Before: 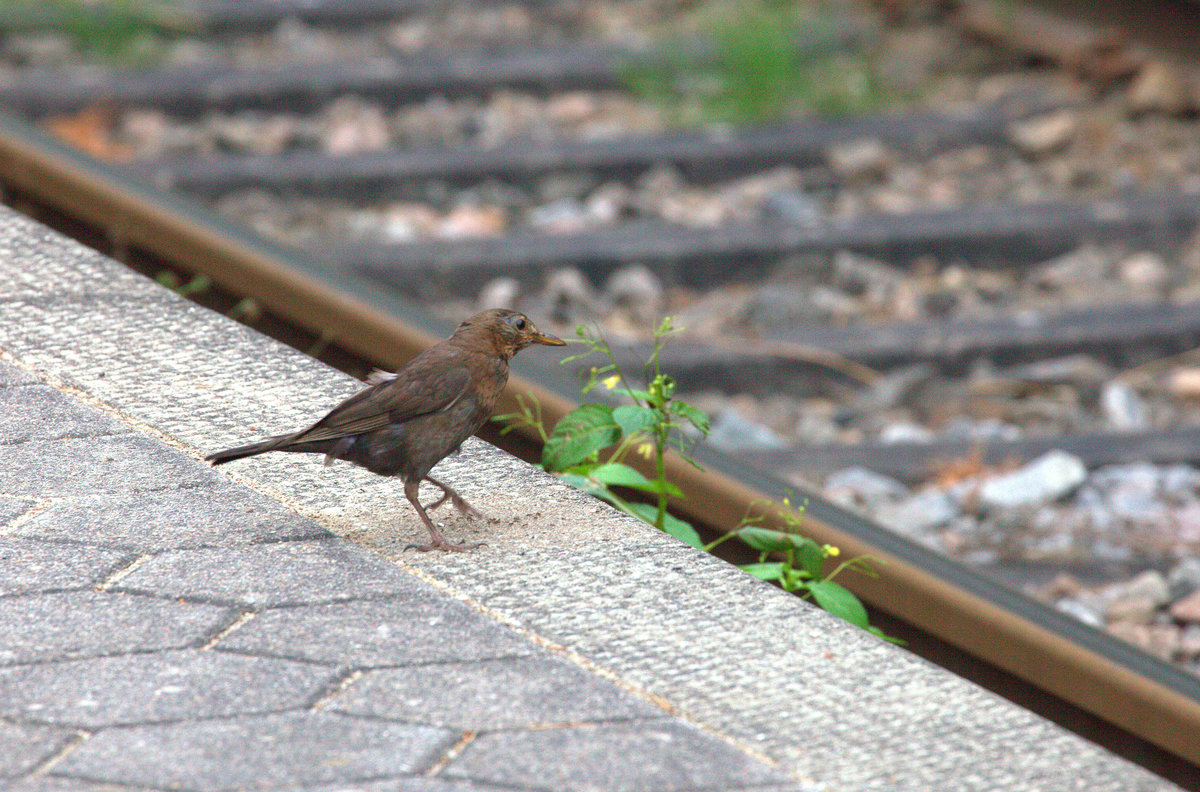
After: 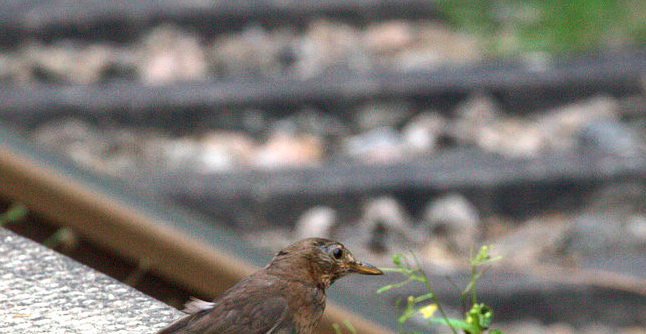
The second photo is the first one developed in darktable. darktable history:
crop: left 15.306%, top 9.065%, right 30.789%, bottom 48.638%
local contrast: mode bilateral grid, contrast 20, coarseness 50, detail 161%, midtone range 0.2
